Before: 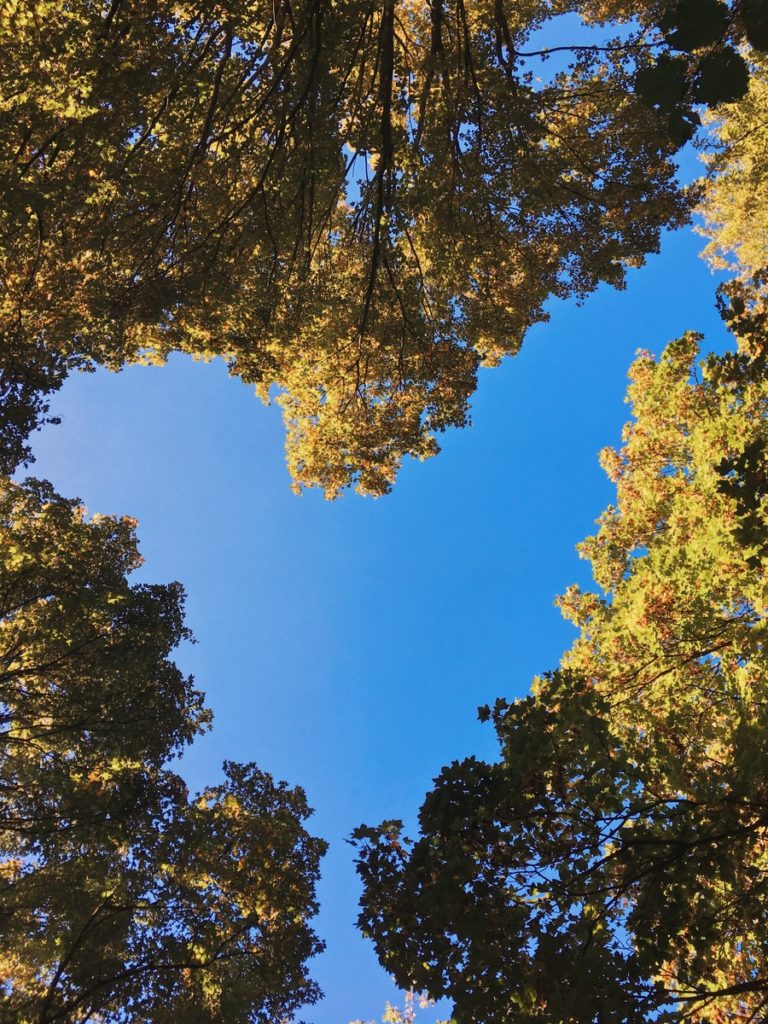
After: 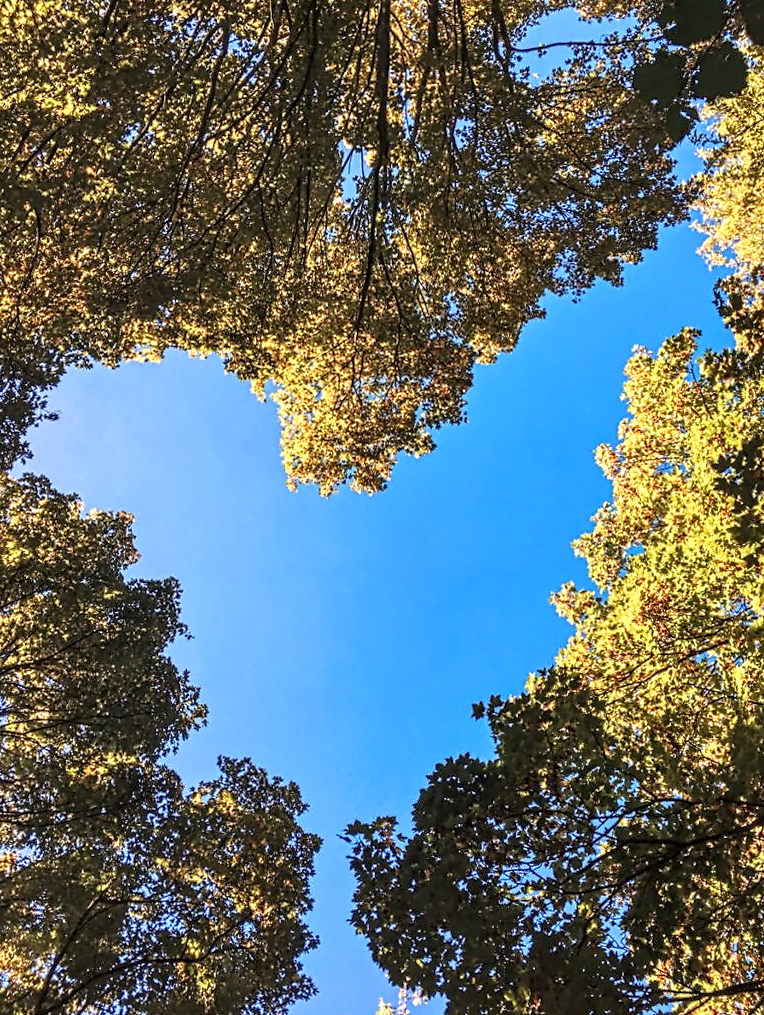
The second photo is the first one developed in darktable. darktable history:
contrast equalizer: y [[0.5, 0.5, 0.5, 0.515, 0.749, 0.84], [0.5 ×6], [0.5 ×6], [0, 0, 0, 0.001, 0.067, 0.262], [0 ×6]]
rotate and perspective: rotation 0.192°, lens shift (horizontal) -0.015, crop left 0.005, crop right 0.996, crop top 0.006, crop bottom 0.99
exposure: black level correction 0.001, exposure 0.5 EV, compensate exposure bias true, compensate highlight preservation false
local contrast: highlights 61%, detail 143%, midtone range 0.428
